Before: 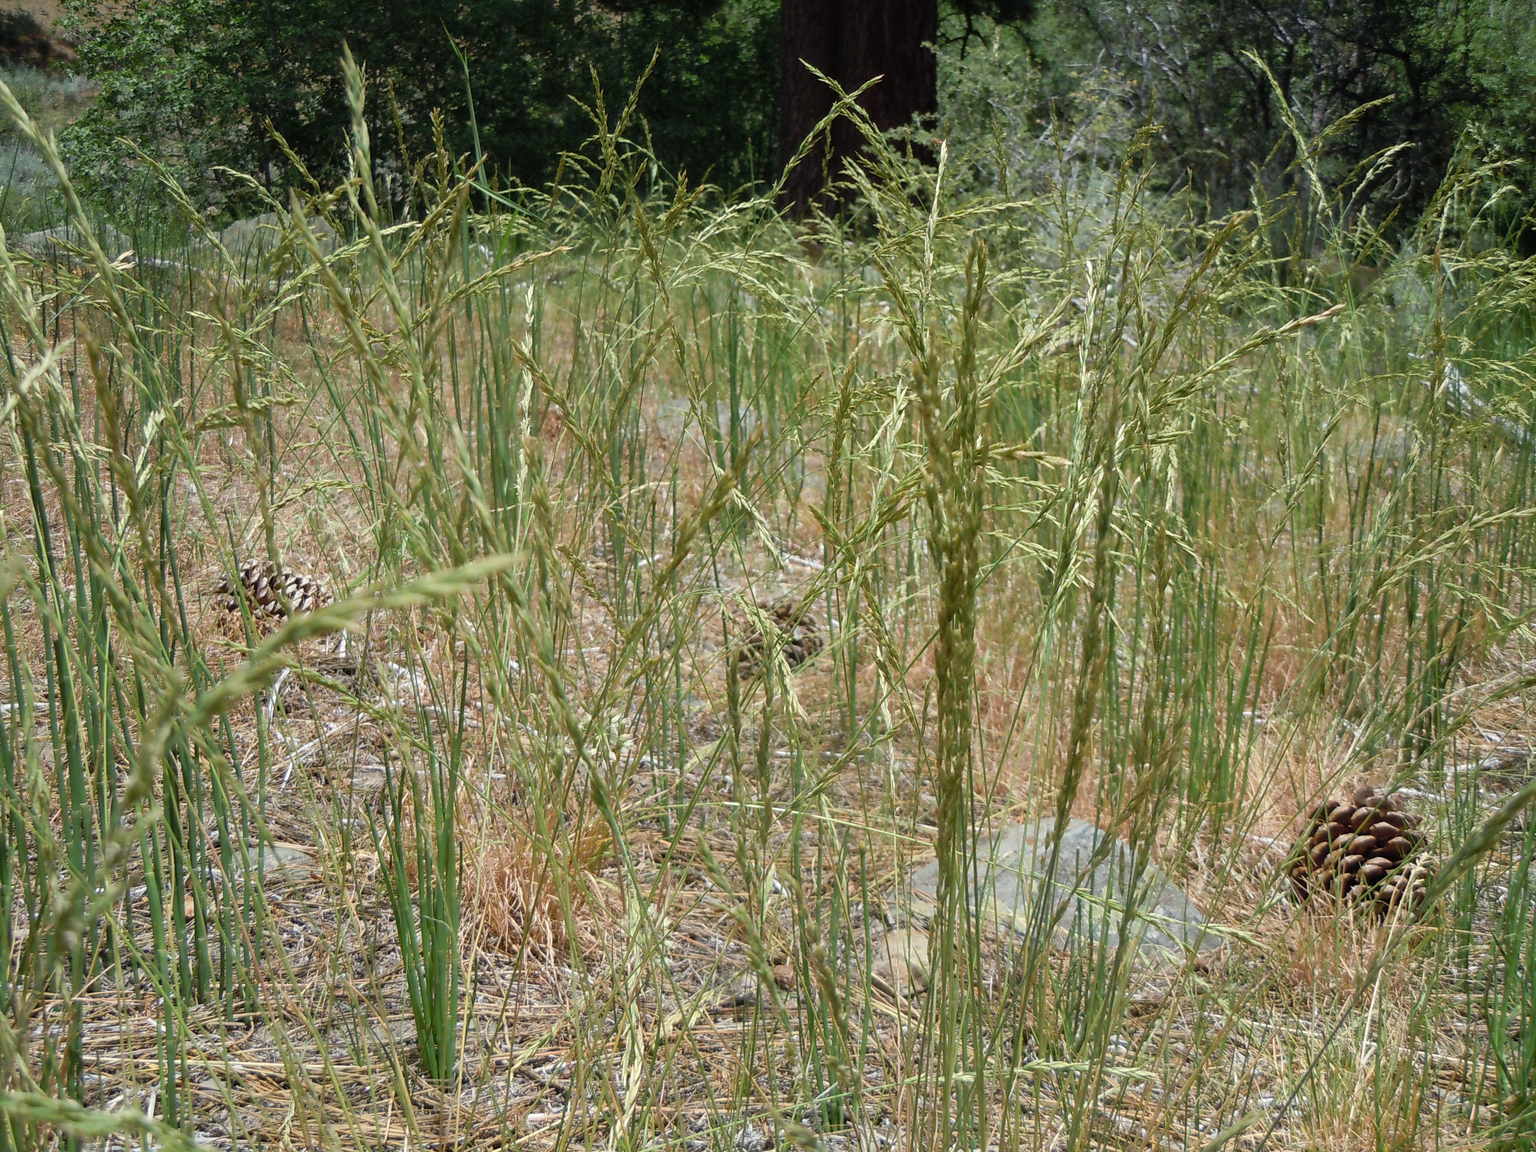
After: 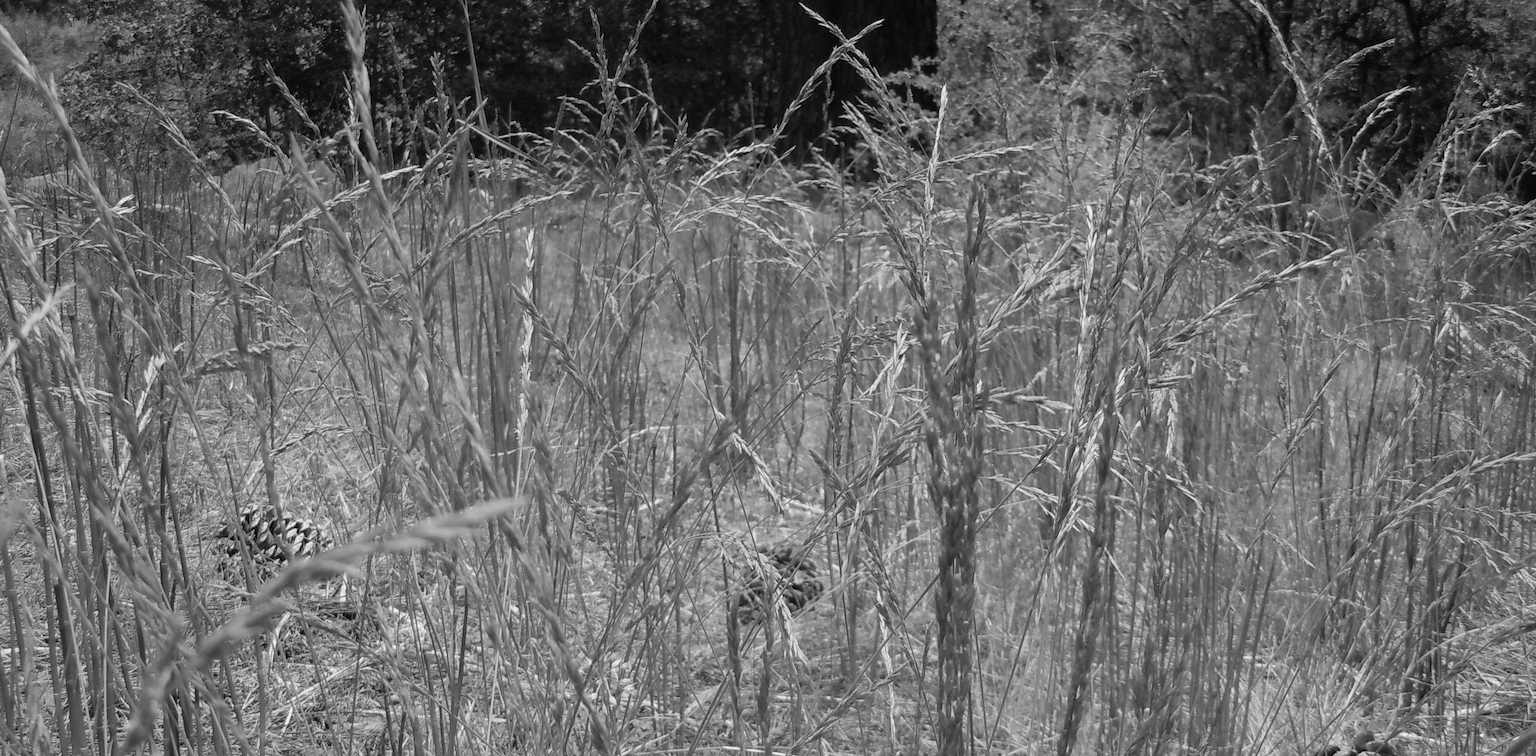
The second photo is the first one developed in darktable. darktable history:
monochrome: a 14.95, b -89.96
crop and rotate: top 4.848%, bottom 29.503%
